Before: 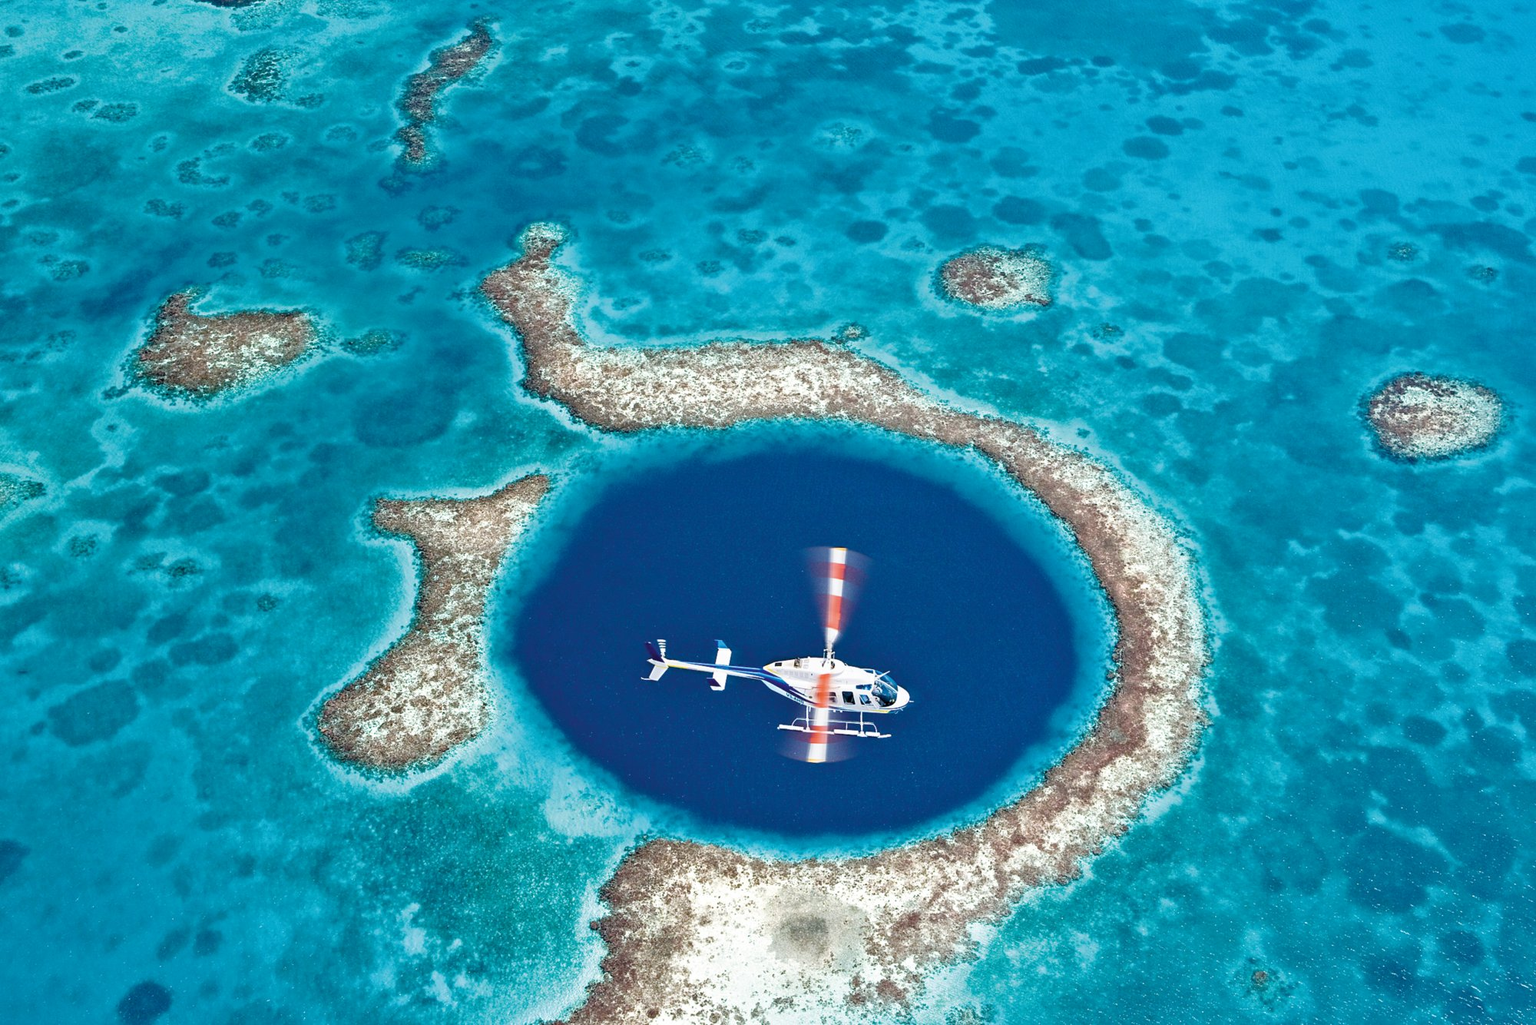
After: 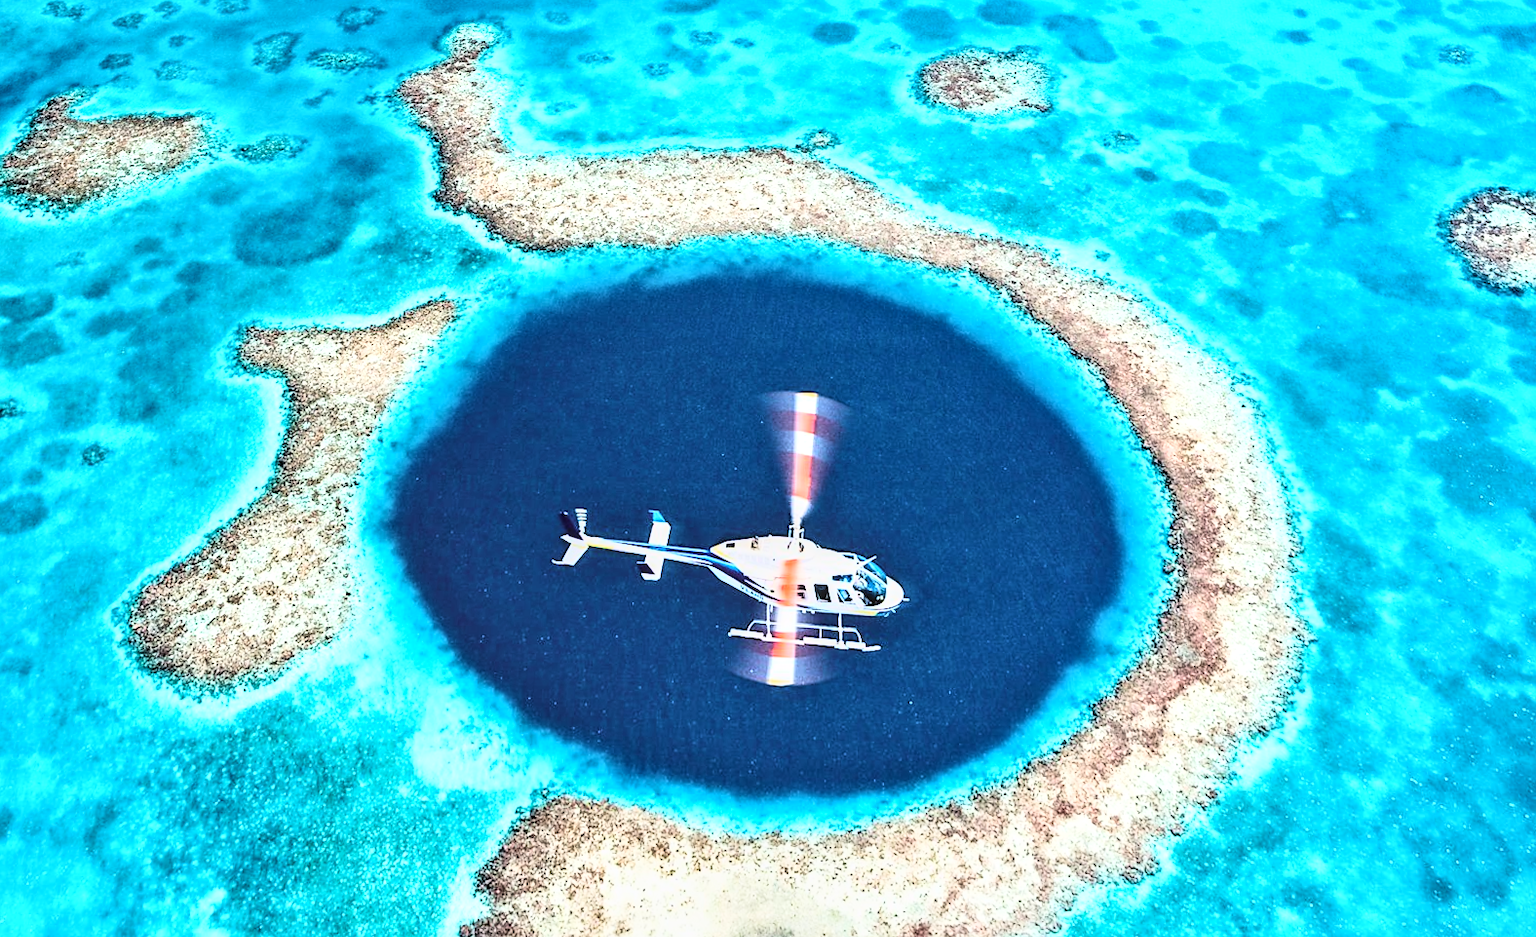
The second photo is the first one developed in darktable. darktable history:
sharpen: radius 1.559, amount 0.373, threshold 1.271
crop and rotate: left 2.991%, top 13.302%, right 1.981%, bottom 12.636%
rotate and perspective: rotation 0.72°, lens shift (vertical) -0.352, lens shift (horizontal) -0.051, crop left 0.152, crop right 0.859, crop top 0.019, crop bottom 0.964
rgb curve: curves: ch0 [(0, 0) (0.21, 0.15) (0.24, 0.21) (0.5, 0.75) (0.75, 0.96) (0.89, 0.99) (1, 1)]; ch1 [(0, 0.02) (0.21, 0.13) (0.25, 0.2) (0.5, 0.67) (0.75, 0.9) (0.89, 0.97) (1, 1)]; ch2 [(0, 0.02) (0.21, 0.13) (0.25, 0.2) (0.5, 0.67) (0.75, 0.9) (0.89, 0.97) (1, 1)], compensate middle gray true
local contrast: on, module defaults
